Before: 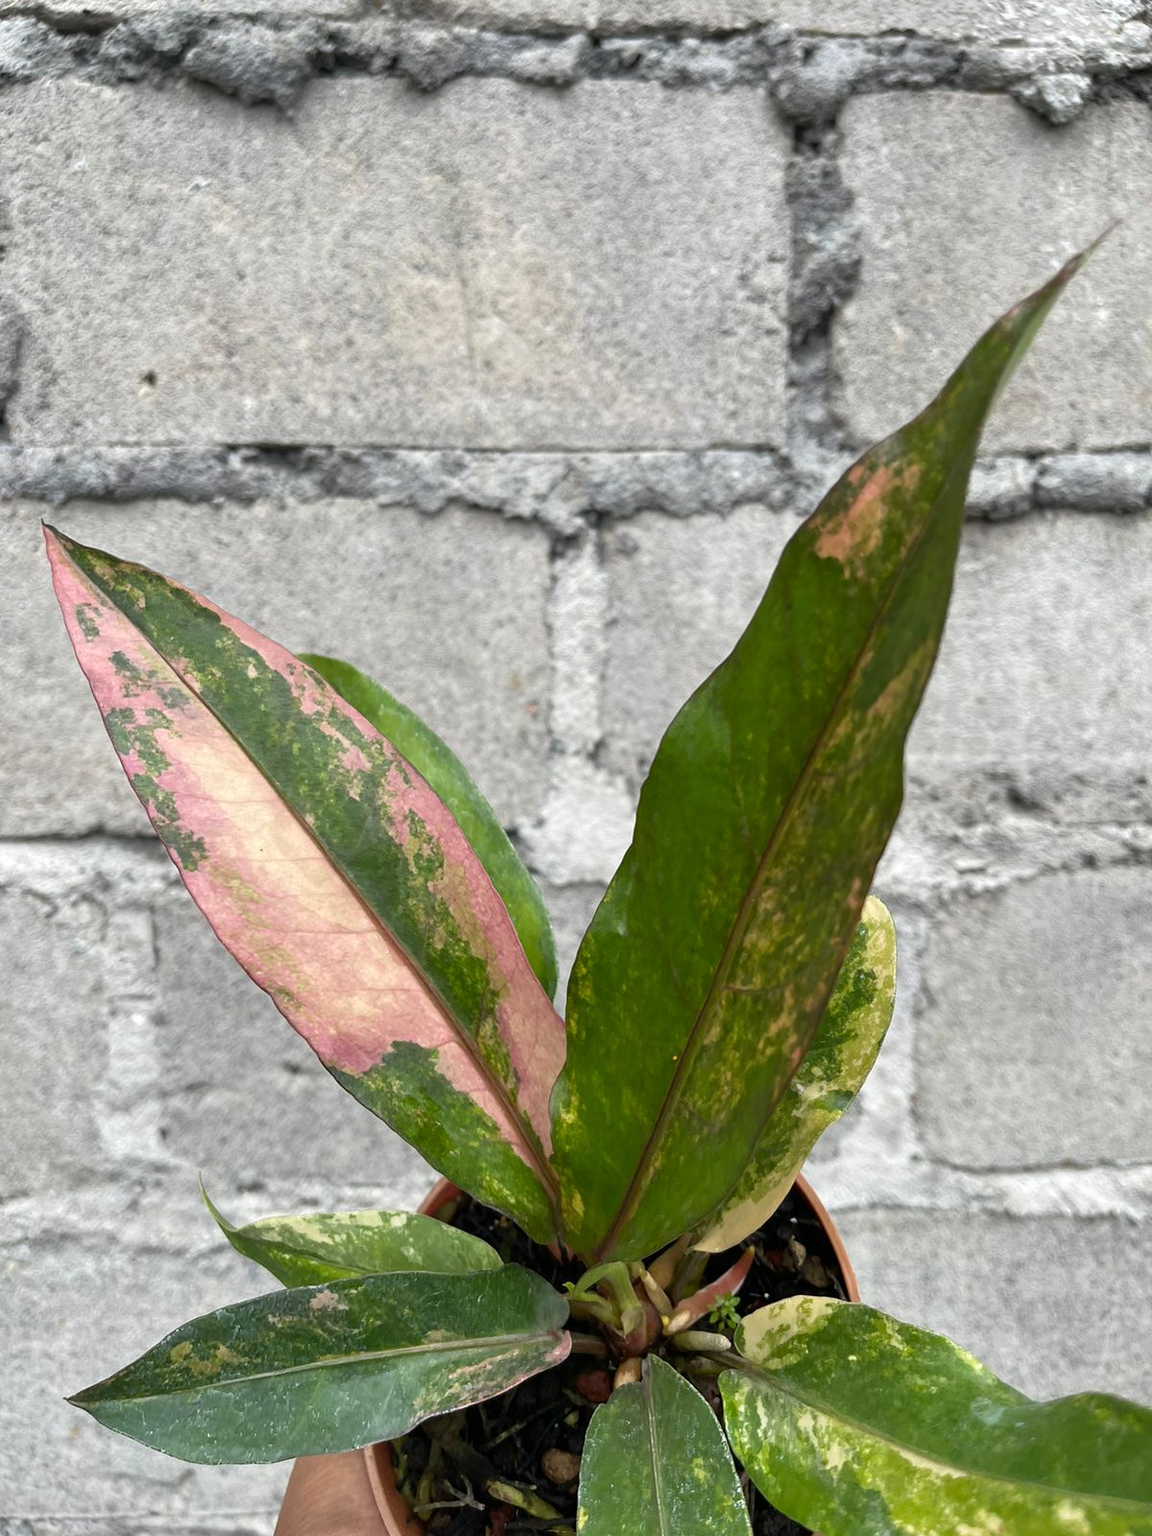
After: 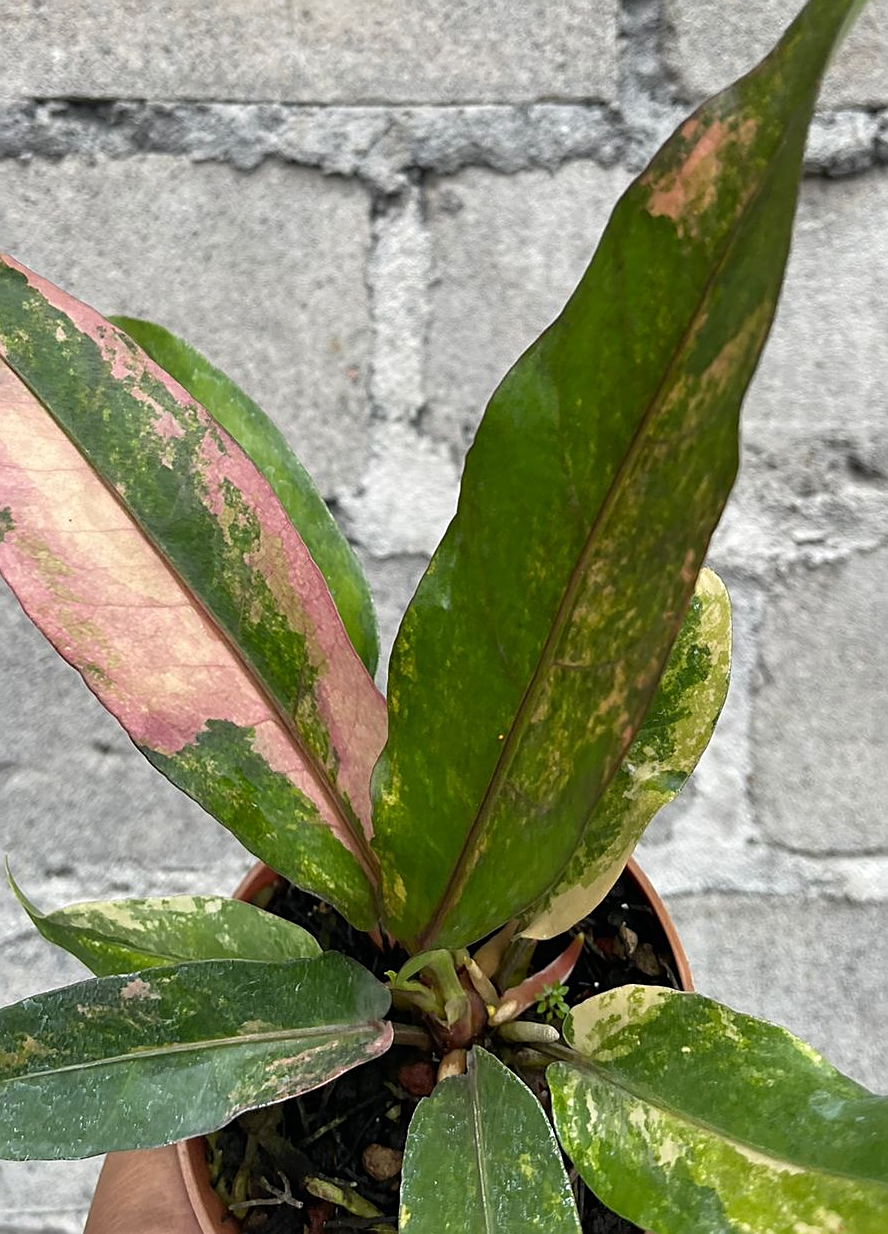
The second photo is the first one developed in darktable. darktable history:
crop: left 16.871%, top 22.857%, right 9.116%
sharpen: on, module defaults
